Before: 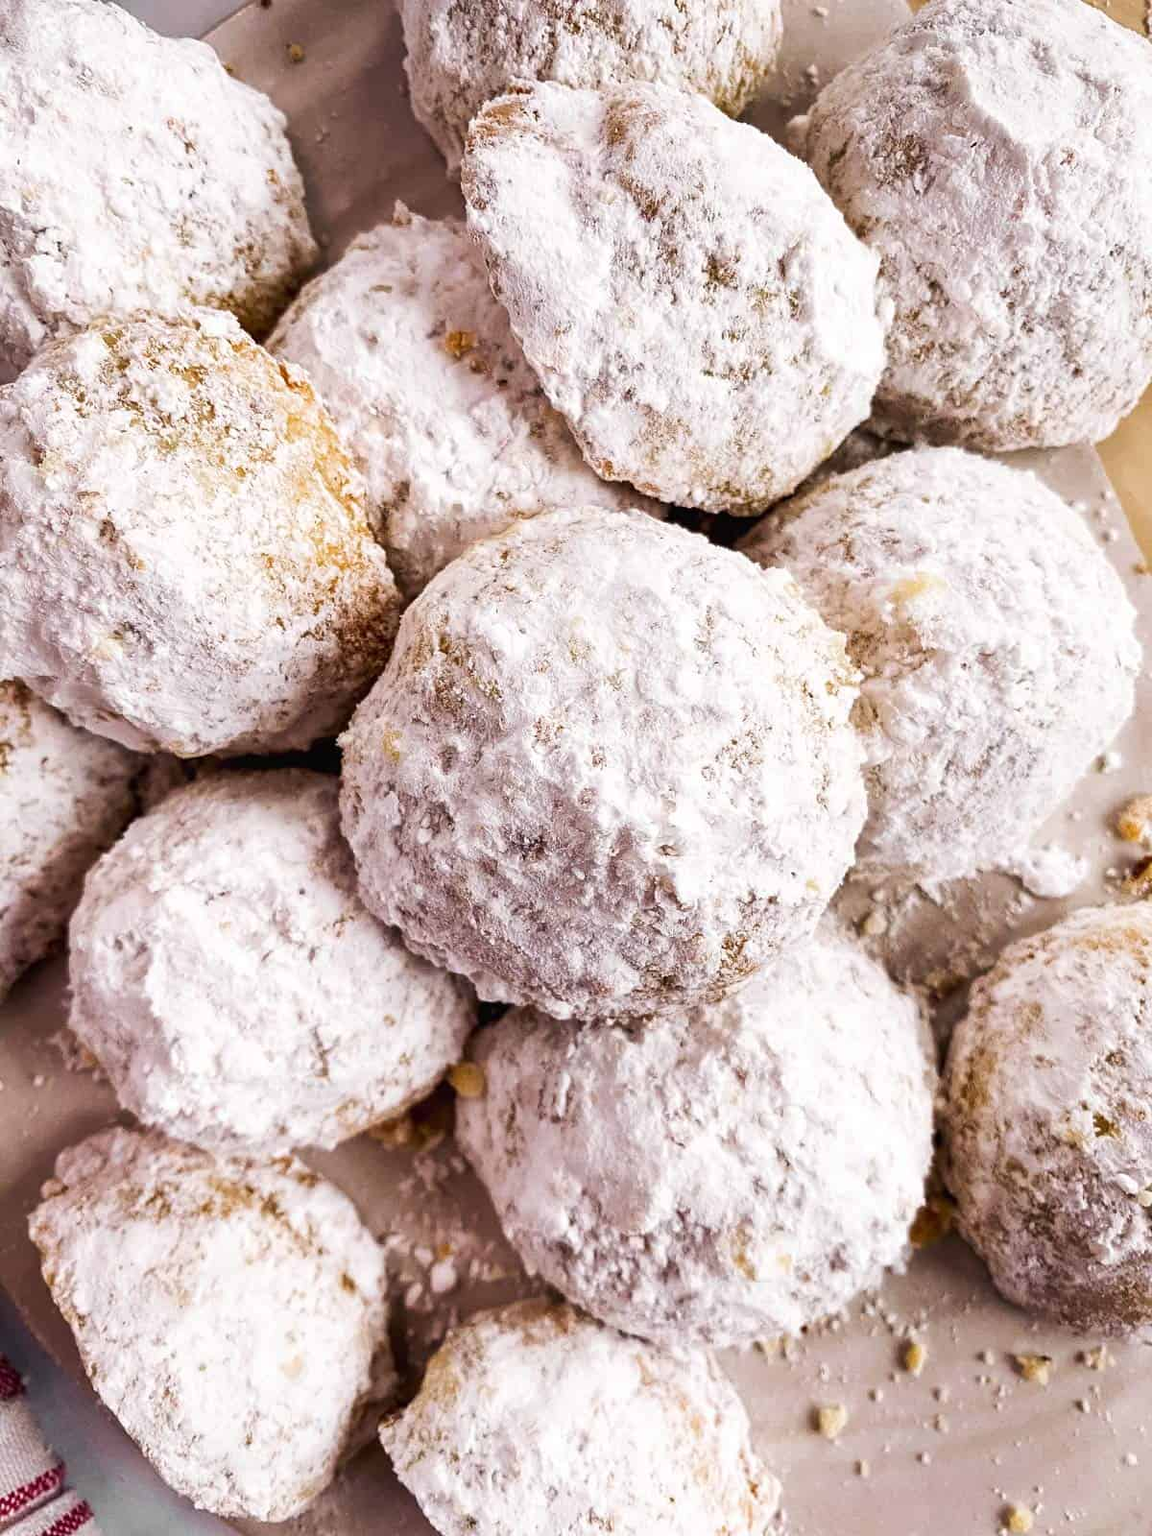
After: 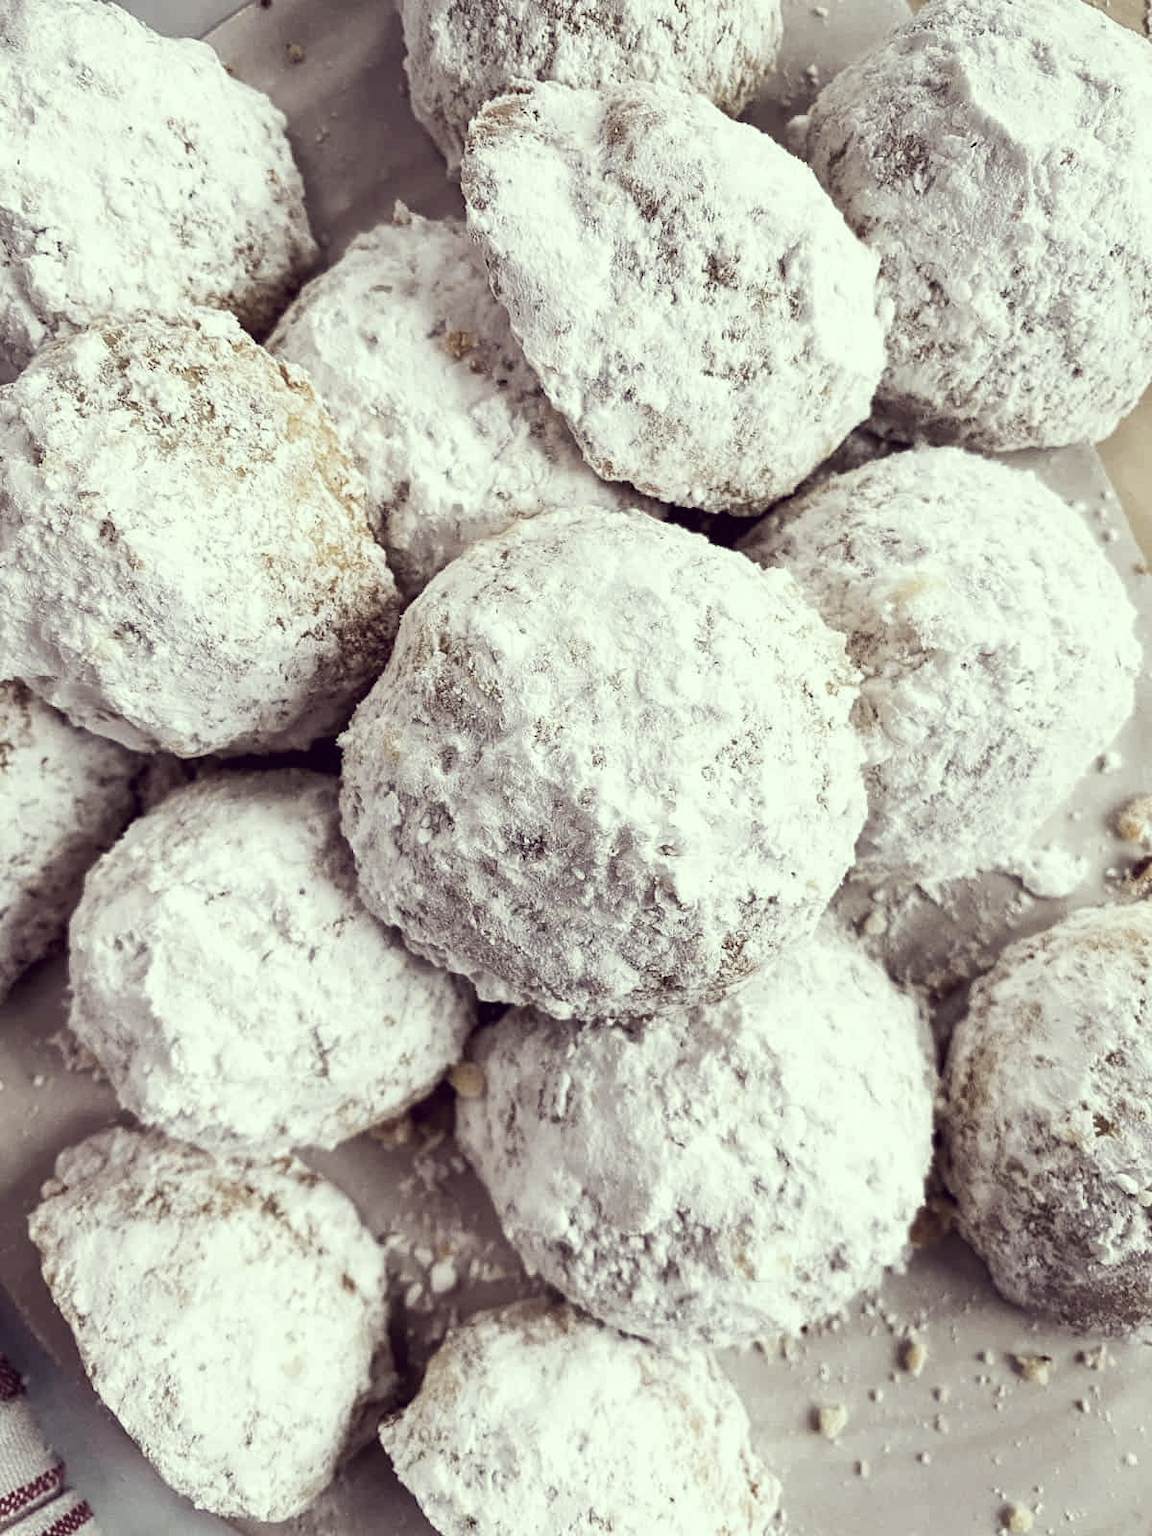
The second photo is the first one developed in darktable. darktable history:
color correction: highlights a* -20.36, highlights b* 21.04, shadows a* 19.41, shadows b* -19.78, saturation 0.39
